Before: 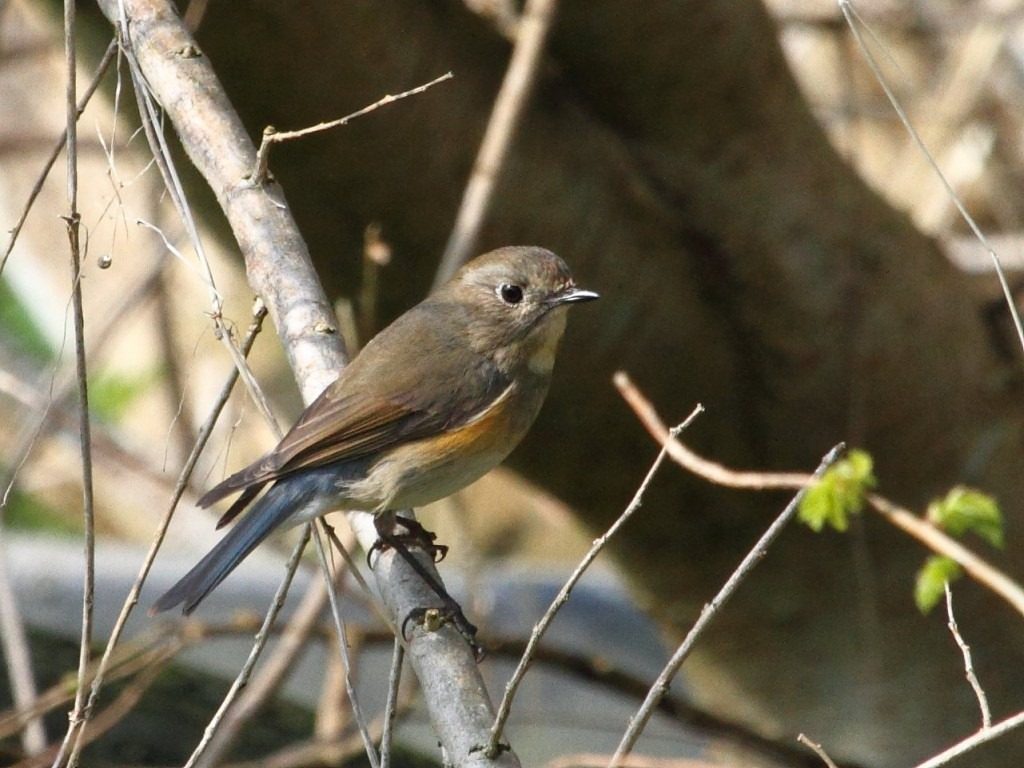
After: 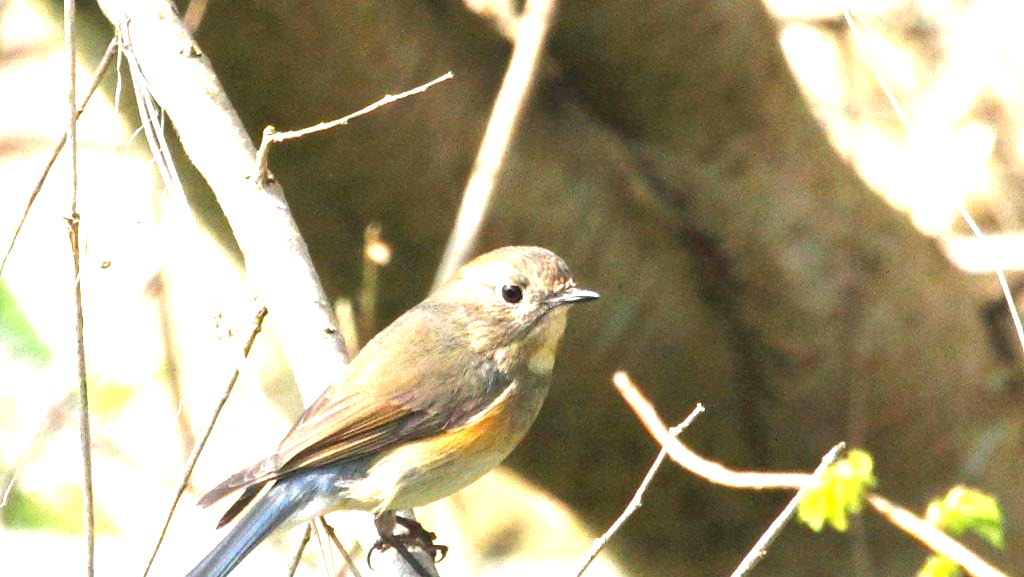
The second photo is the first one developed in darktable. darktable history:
color correction: highlights b* 3.05
exposure: exposure 2.038 EV, compensate highlight preservation false
crop: bottom 24.755%
